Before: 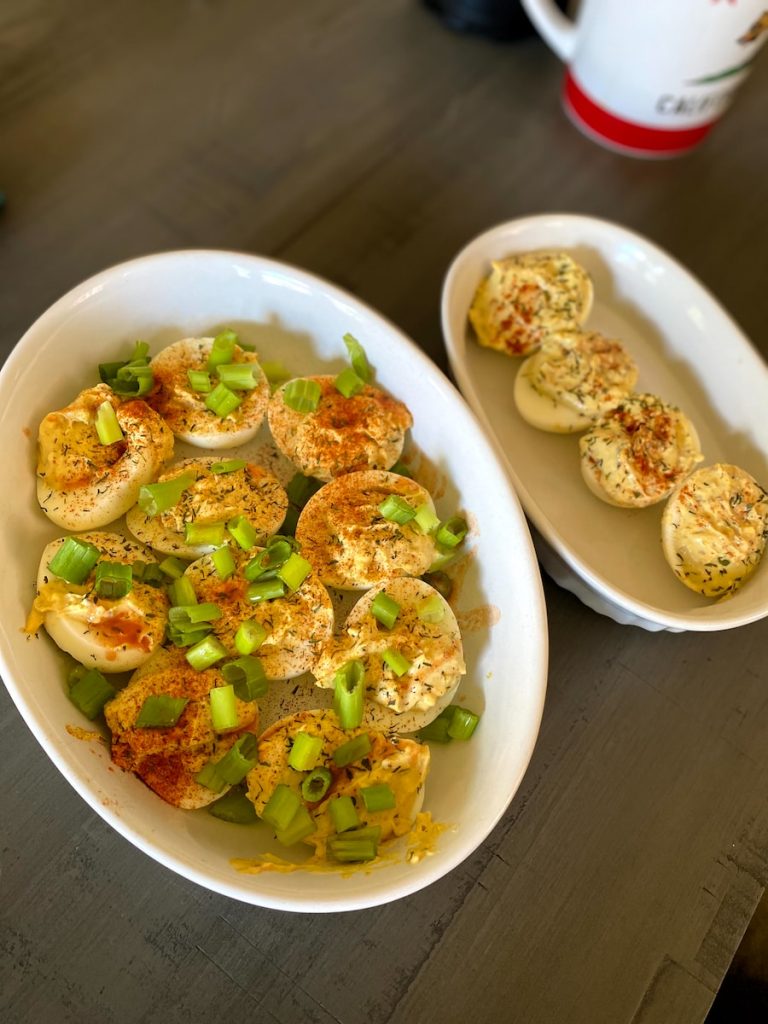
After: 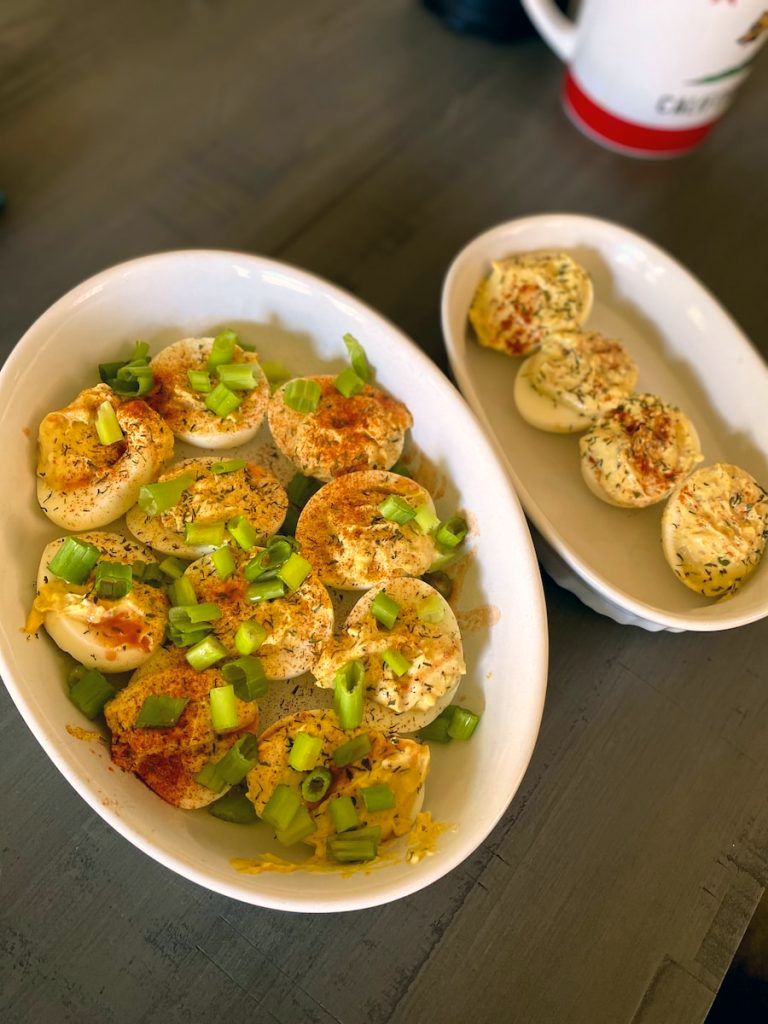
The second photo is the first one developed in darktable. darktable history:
color correction: highlights a* 5.42, highlights b* 5.31, shadows a* -4.83, shadows b* -5.13
